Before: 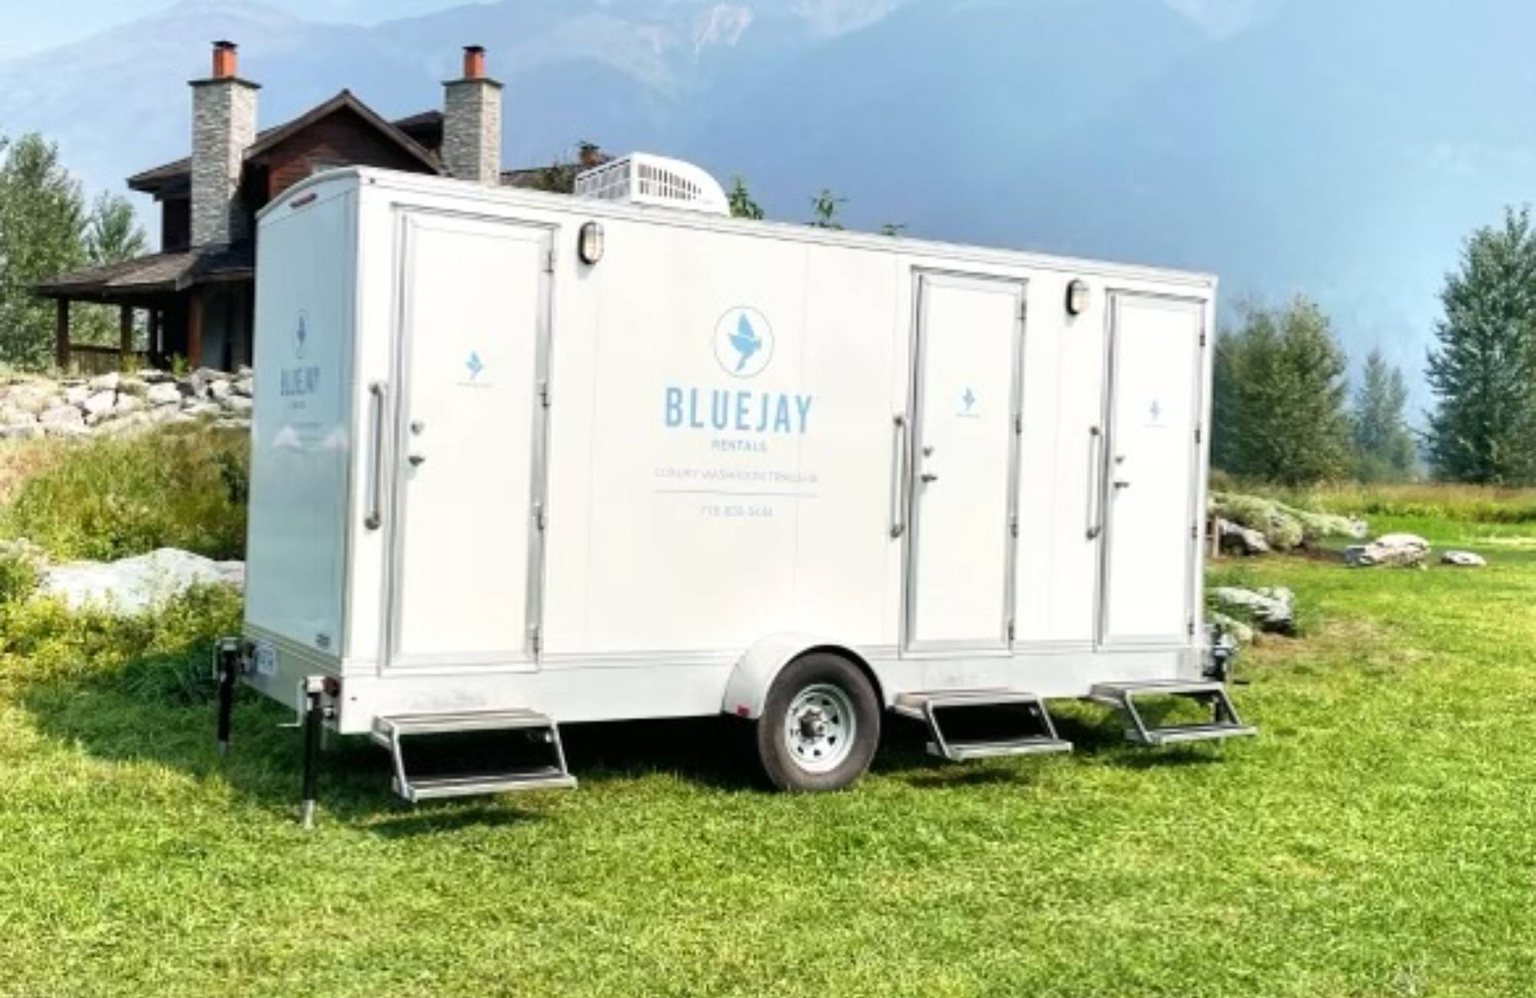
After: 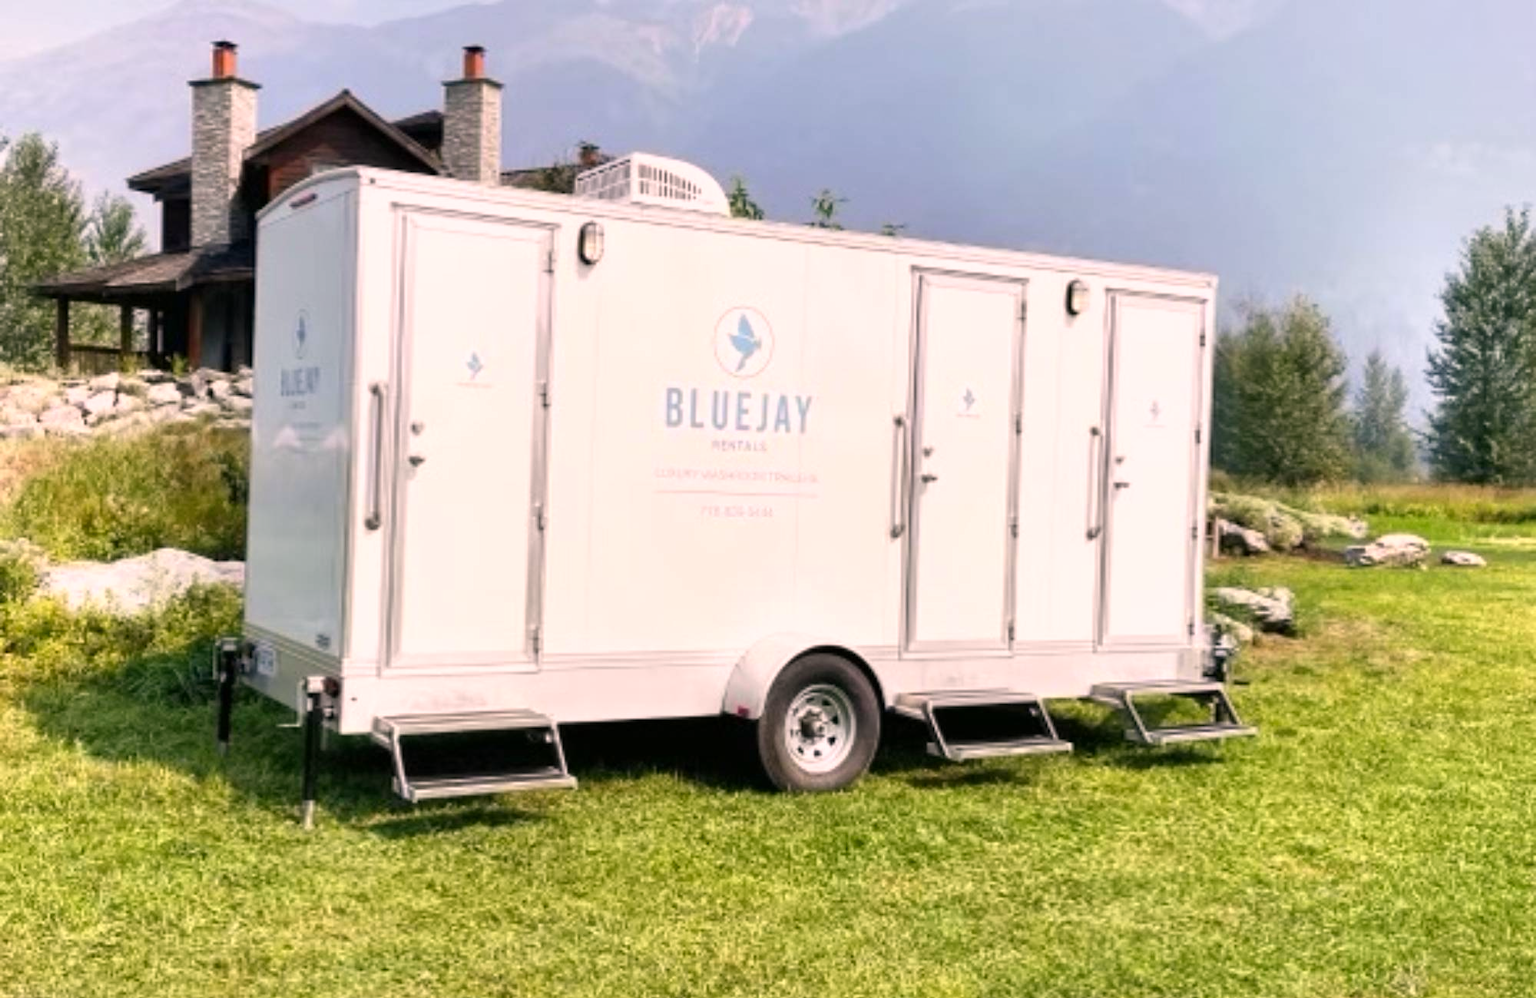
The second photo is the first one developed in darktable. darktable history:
color correction: highlights a* 12.73, highlights b* 5.46
